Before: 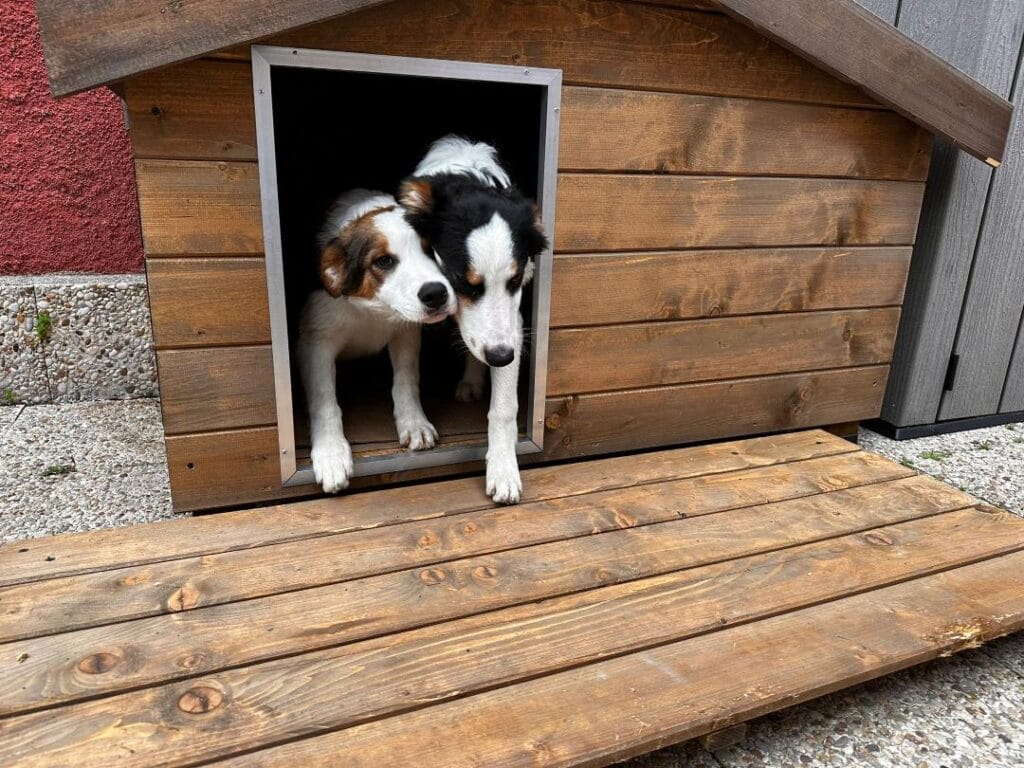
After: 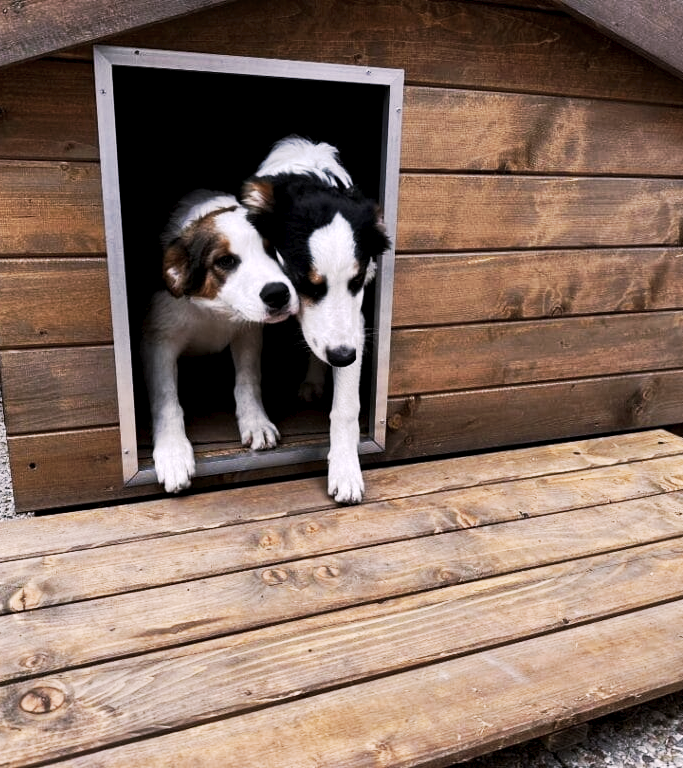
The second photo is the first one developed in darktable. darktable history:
crop and rotate: left 15.446%, right 17.836%
color correction: highlights a* 5.59, highlights b* 5.24, saturation 0.68
exposure: black level correction 0.007, compensate highlight preservation false
tone curve: curves: ch0 [(0, 0) (0.003, 0.023) (0.011, 0.024) (0.025, 0.026) (0.044, 0.035) (0.069, 0.05) (0.1, 0.071) (0.136, 0.098) (0.177, 0.135) (0.224, 0.172) (0.277, 0.227) (0.335, 0.296) (0.399, 0.372) (0.468, 0.462) (0.543, 0.58) (0.623, 0.697) (0.709, 0.789) (0.801, 0.86) (0.898, 0.918) (1, 1)], preserve colors none
white balance: red 0.967, blue 1.119, emerald 0.756
